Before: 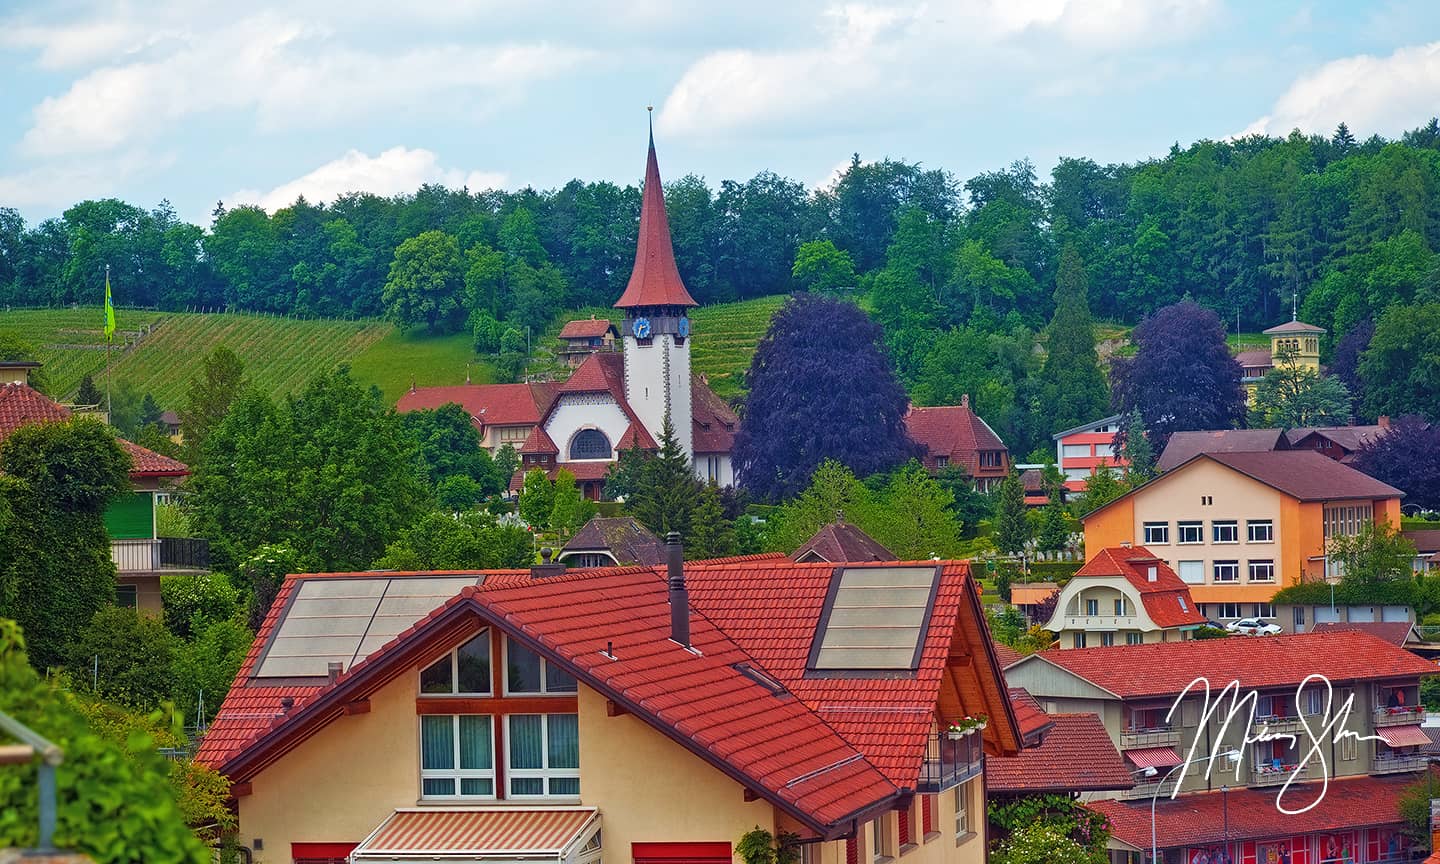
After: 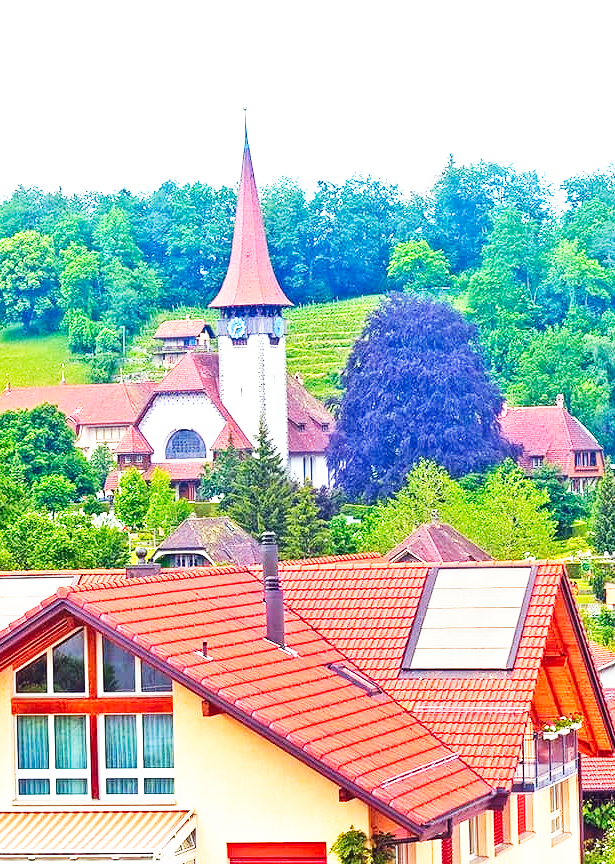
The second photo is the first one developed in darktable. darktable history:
crop: left 28.14%, right 29.133%
base curve: curves: ch0 [(0, 0) (0.007, 0.004) (0.027, 0.03) (0.046, 0.07) (0.207, 0.54) (0.442, 0.872) (0.673, 0.972) (1, 1)], preserve colors none
exposure: black level correction -0.002, exposure 1.11 EV, compensate highlight preservation false
